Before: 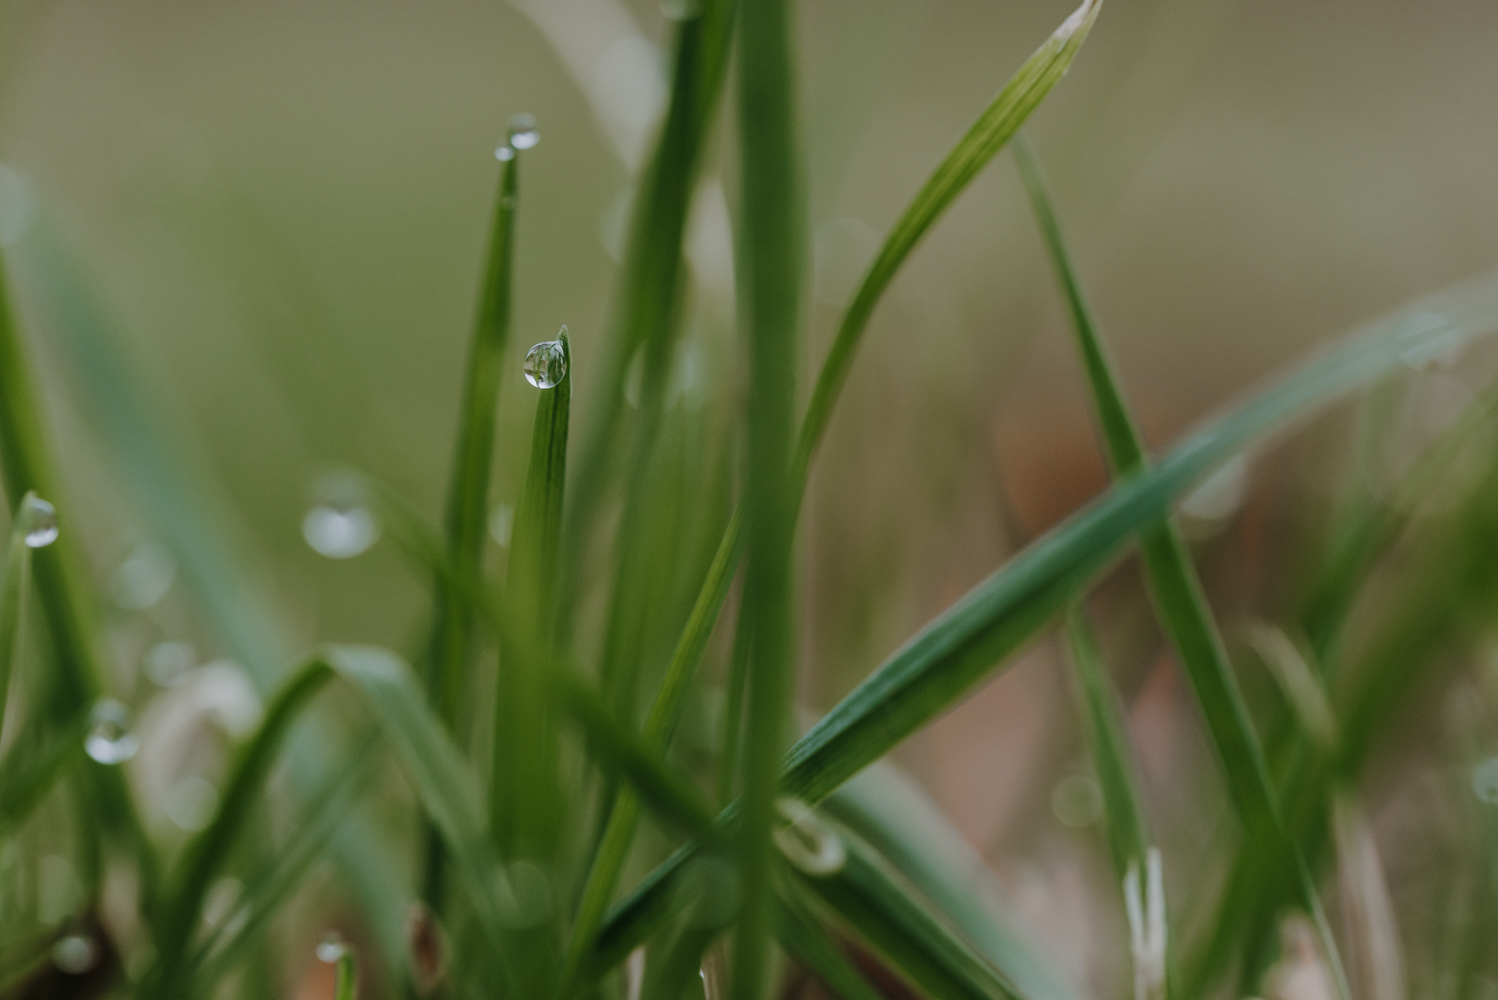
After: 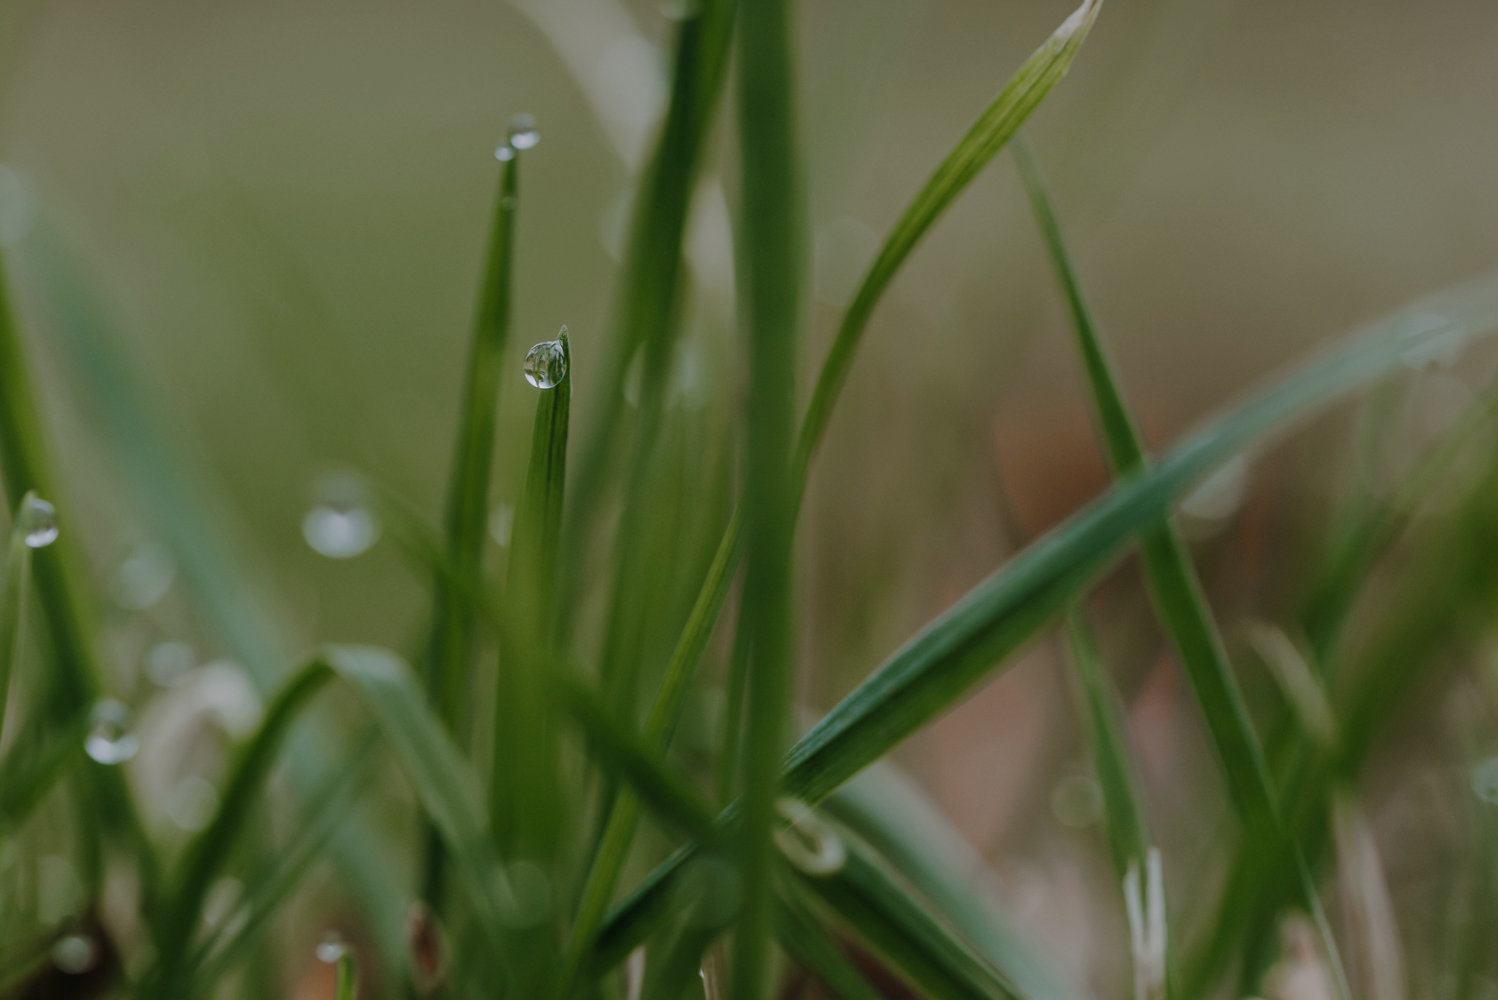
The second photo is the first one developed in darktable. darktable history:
exposure: exposure -0.294 EV, compensate exposure bias true, compensate highlight preservation false
